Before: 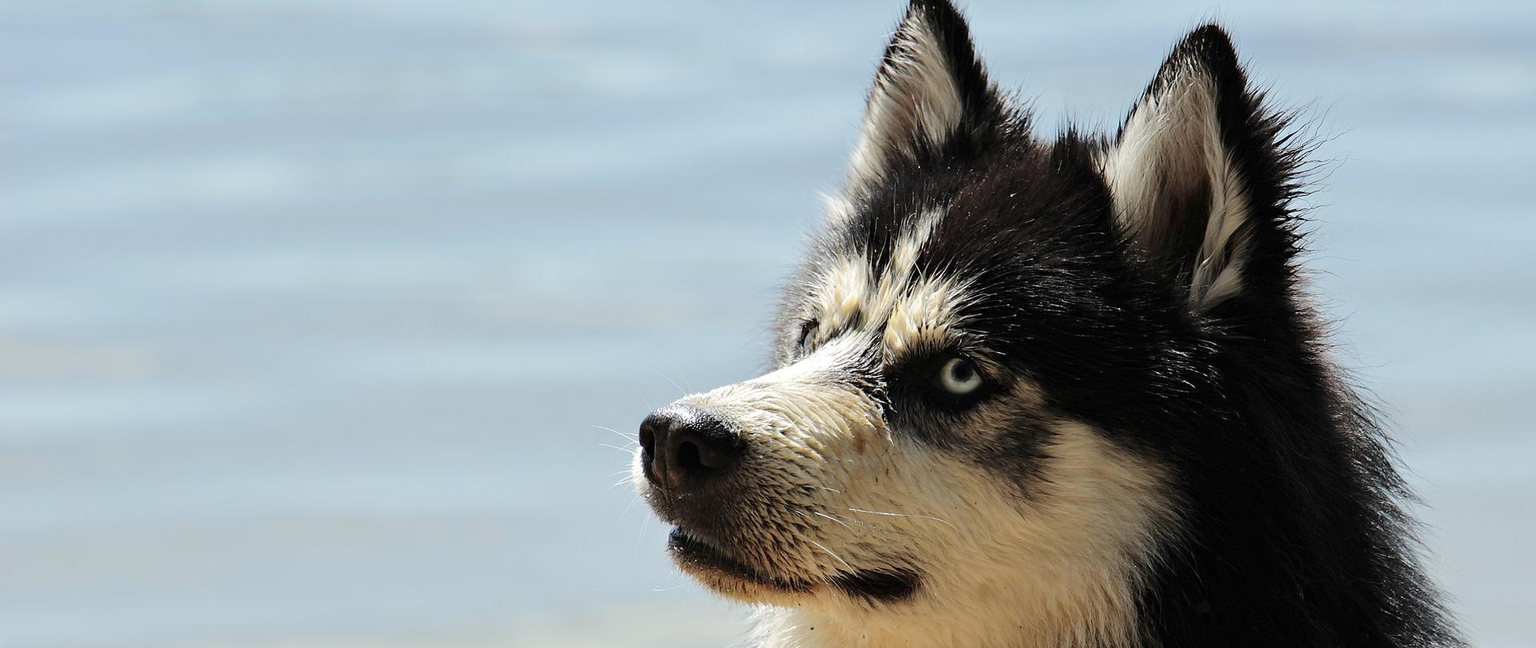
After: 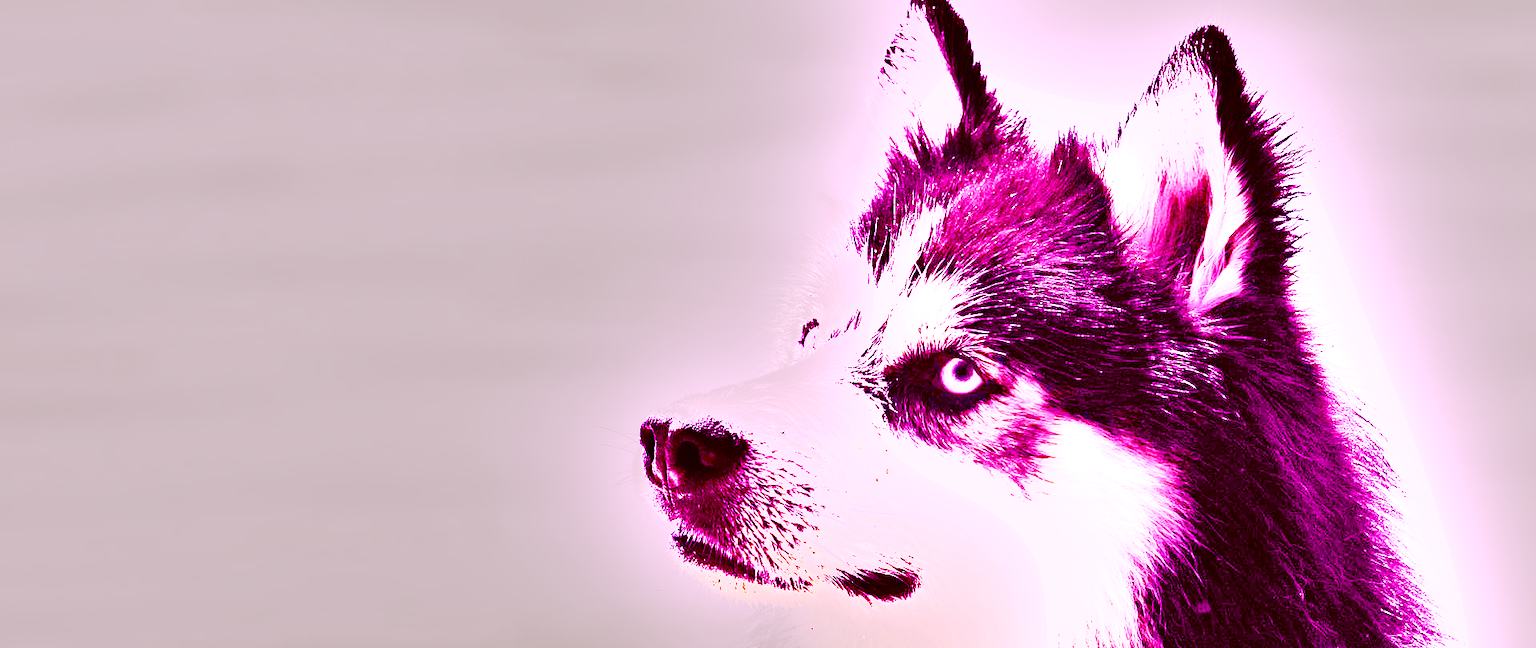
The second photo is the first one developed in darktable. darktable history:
white balance: red 8, blue 8
color correction: highlights a* -0.482, highlights b* 0.161, shadows a* 4.66, shadows b* 20.72
base curve: curves: ch0 [(0, 0) (0.028, 0.03) (0.121, 0.232) (0.46, 0.748) (0.859, 0.968) (1, 1)], preserve colors none
shadows and highlights: radius 100.41, shadows 50.55, highlights -64.36, highlights color adjustment 49.82%, soften with gaussian
